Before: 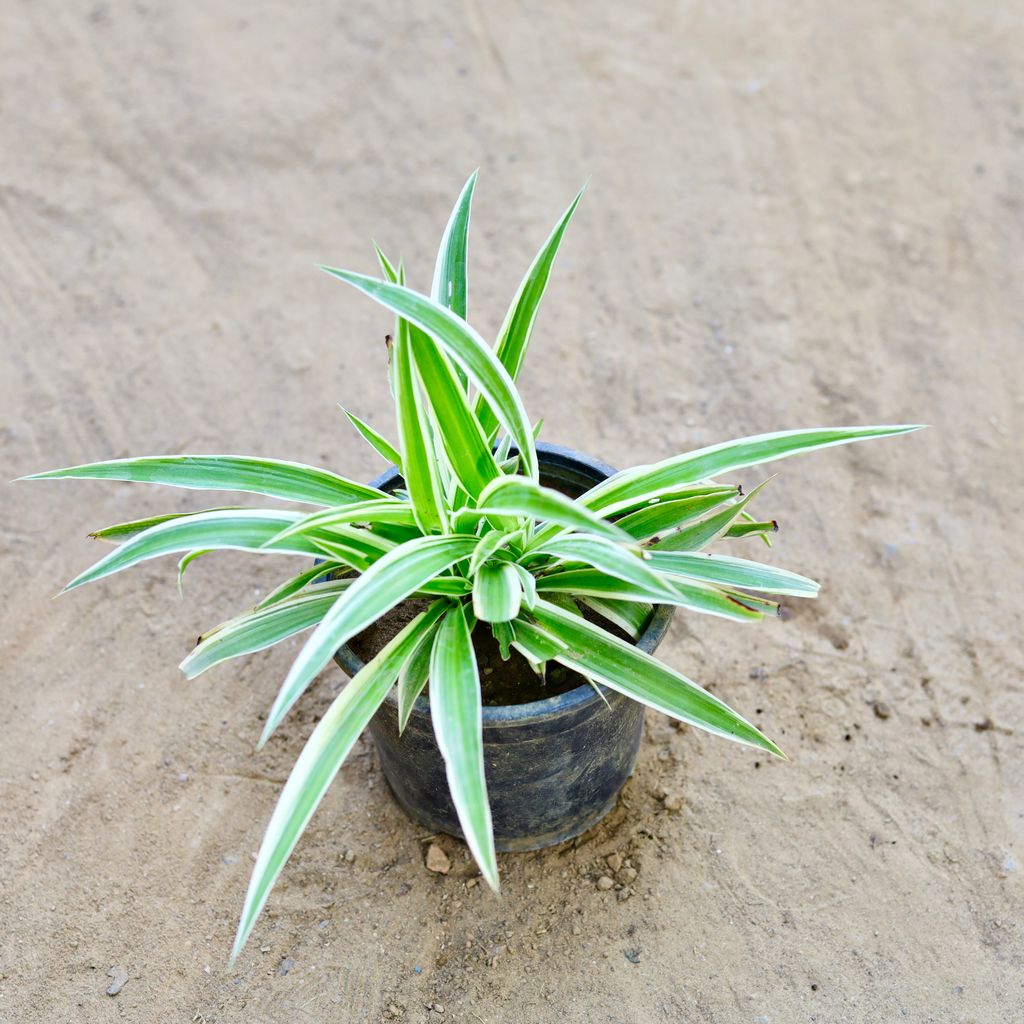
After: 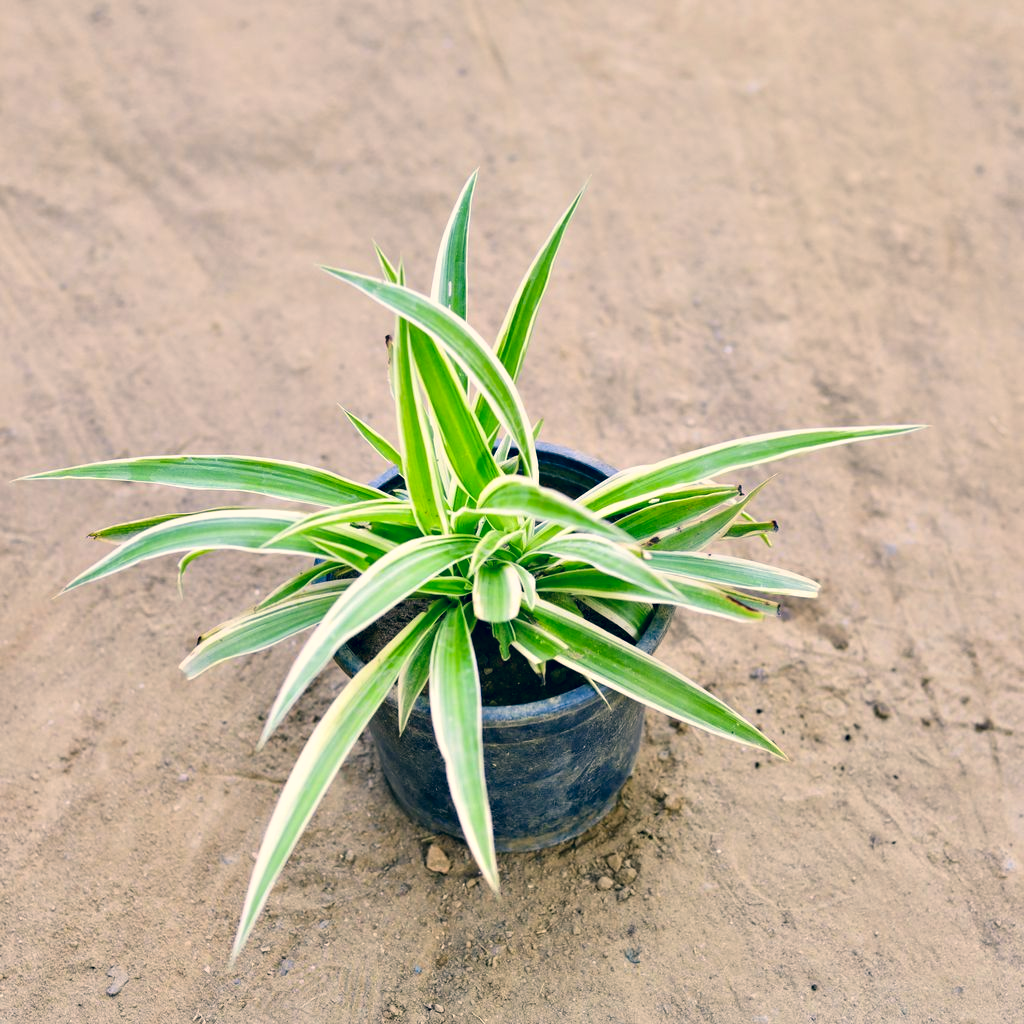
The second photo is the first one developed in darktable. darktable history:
contrast equalizer: y [[0.6 ×6], [0.55 ×6], [0 ×6], [0 ×6], [0 ×6]], mix 0.163
color correction: highlights a* 10.27, highlights b* 14.25, shadows a* -10.37, shadows b* -14.96
